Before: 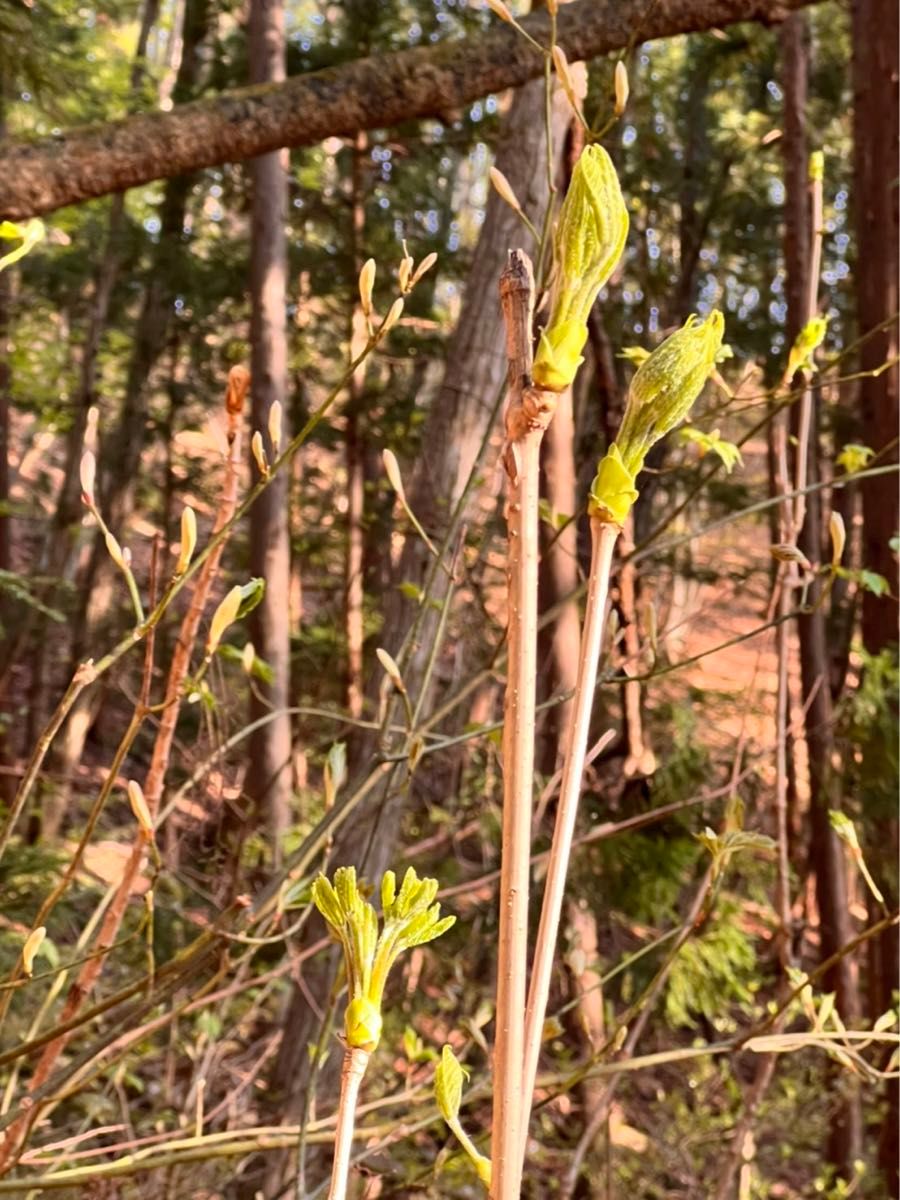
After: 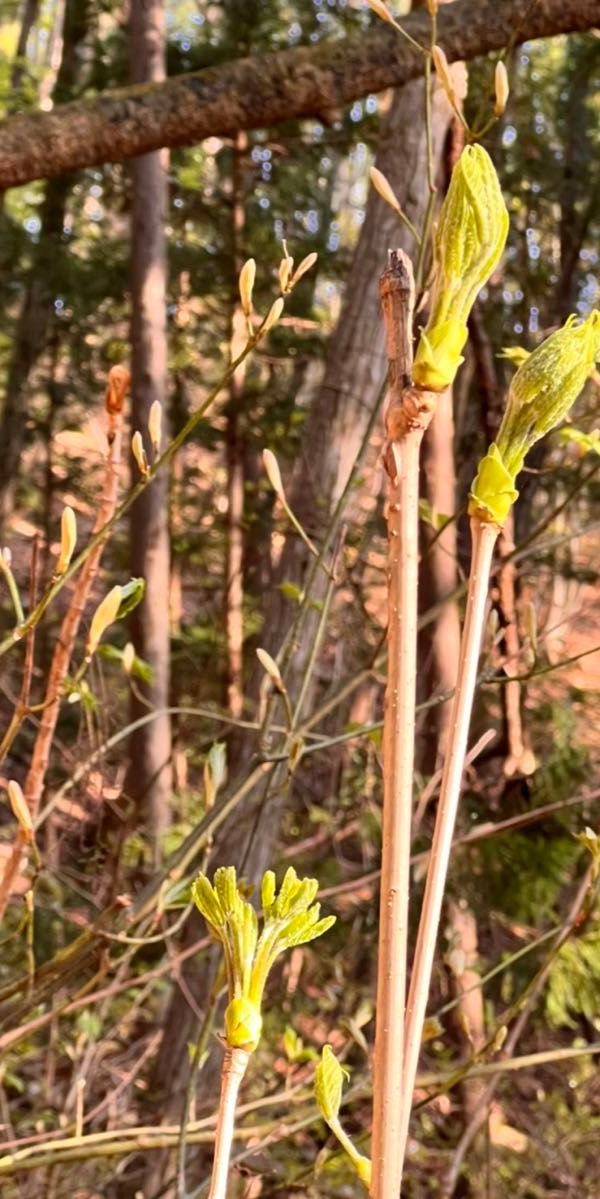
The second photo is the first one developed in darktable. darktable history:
crop and rotate: left 13.424%, right 19.908%
